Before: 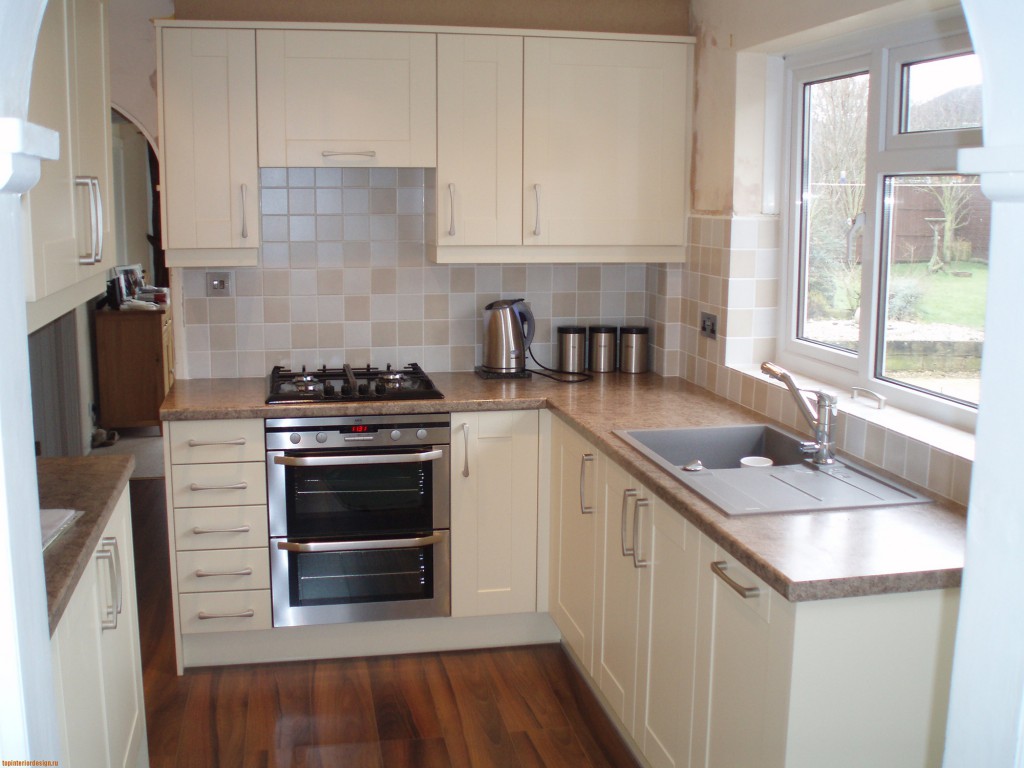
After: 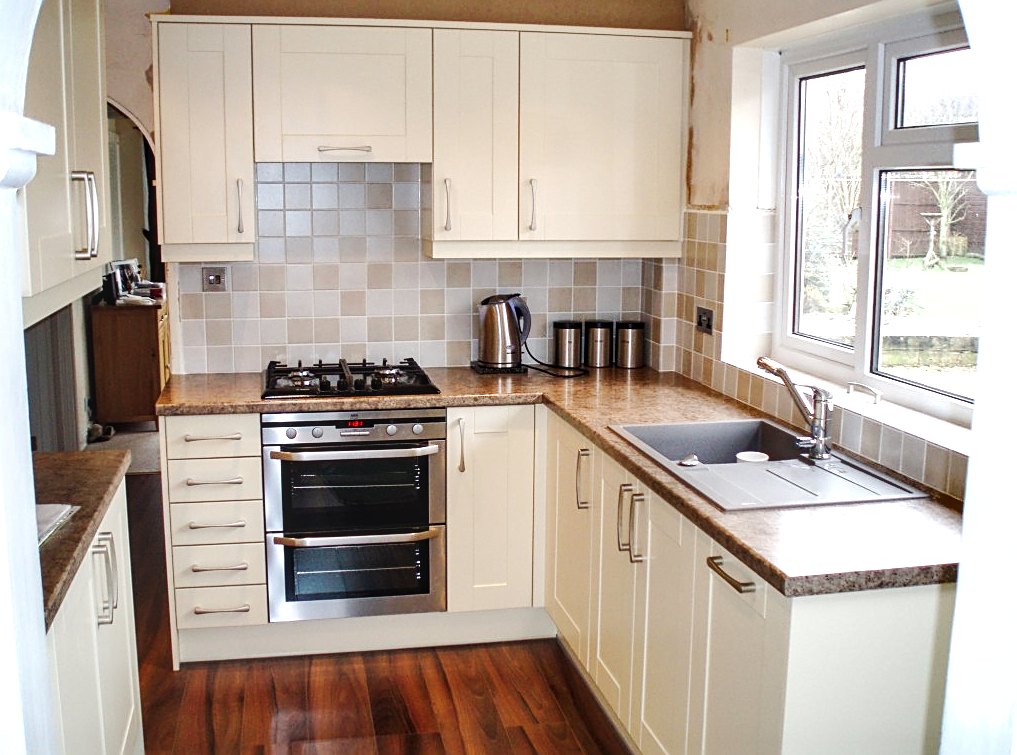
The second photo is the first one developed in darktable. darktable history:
sharpen: amount 0.558
shadows and highlights: low approximation 0.01, soften with gaussian
tone curve: curves: ch0 [(0, 0) (0.003, 0.016) (0.011, 0.016) (0.025, 0.016) (0.044, 0.016) (0.069, 0.016) (0.1, 0.026) (0.136, 0.047) (0.177, 0.088) (0.224, 0.14) (0.277, 0.2) (0.335, 0.276) (0.399, 0.37) (0.468, 0.47) (0.543, 0.583) (0.623, 0.698) (0.709, 0.779) (0.801, 0.858) (0.898, 0.929) (1, 1)], preserve colors none
crop: left 0.445%, top 0.757%, right 0.237%, bottom 0.825%
exposure: black level correction 0, exposure 0.5 EV, compensate exposure bias true, compensate highlight preservation false
local contrast: on, module defaults
